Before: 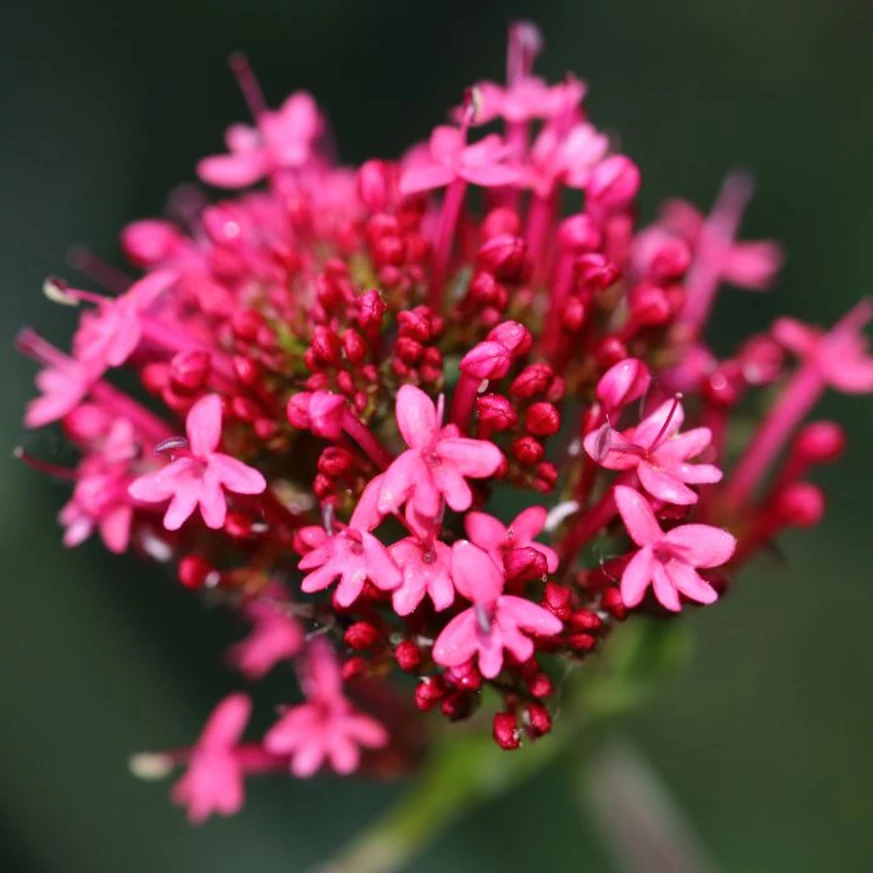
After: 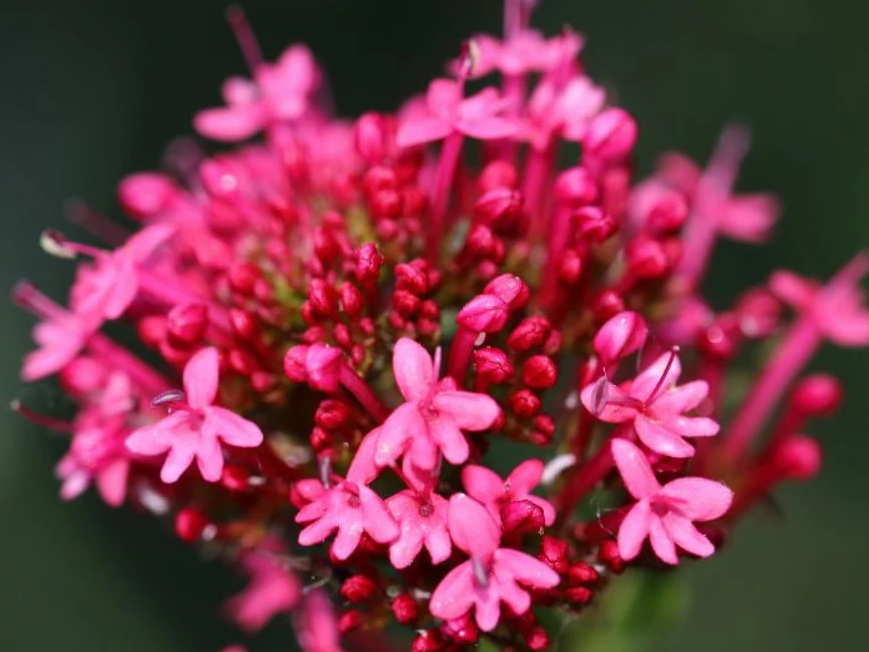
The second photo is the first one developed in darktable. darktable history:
crop: left 0.387%, top 5.469%, bottom 19.809%
shadows and highlights: shadows -23.08, highlights 46.15, soften with gaussian
local contrast: mode bilateral grid, contrast 15, coarseness 36, detail 105%, midtone range 0.2
